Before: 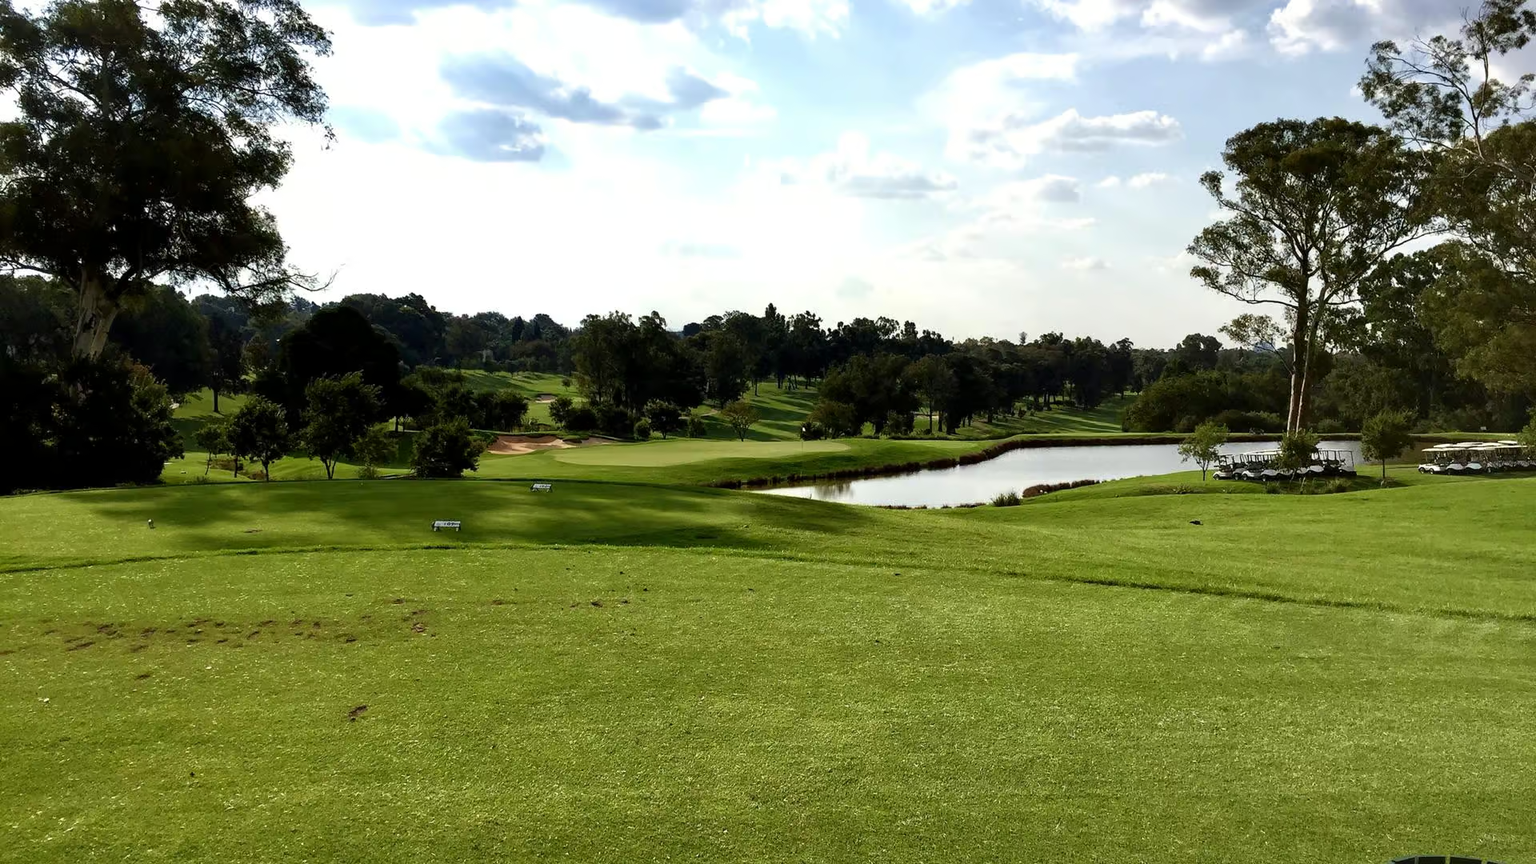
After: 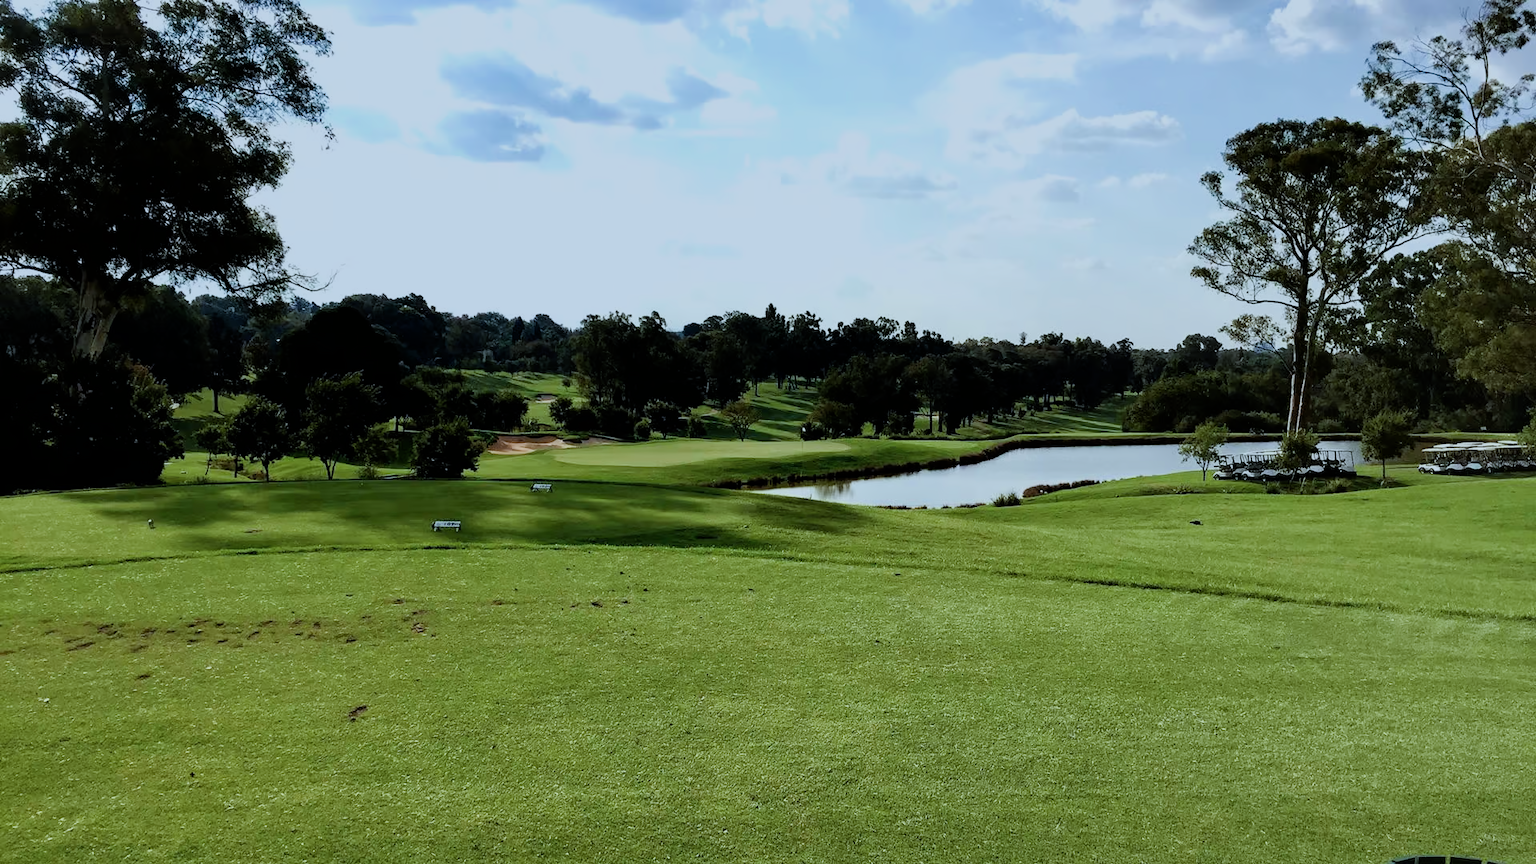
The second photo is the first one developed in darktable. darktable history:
color calibration: output R [1.063, -0.012, -0.003, 0], output G [0, 1.022, 0.021, 0], output B [-0.079, 0.047, 1, 0], illuminant custom, x 0.389, y 0.387, temperature 3838.64 K
filmic rgb: black relative exposure -7.65 EV, white relative exposure 4.56 EV, hardness 3.61
